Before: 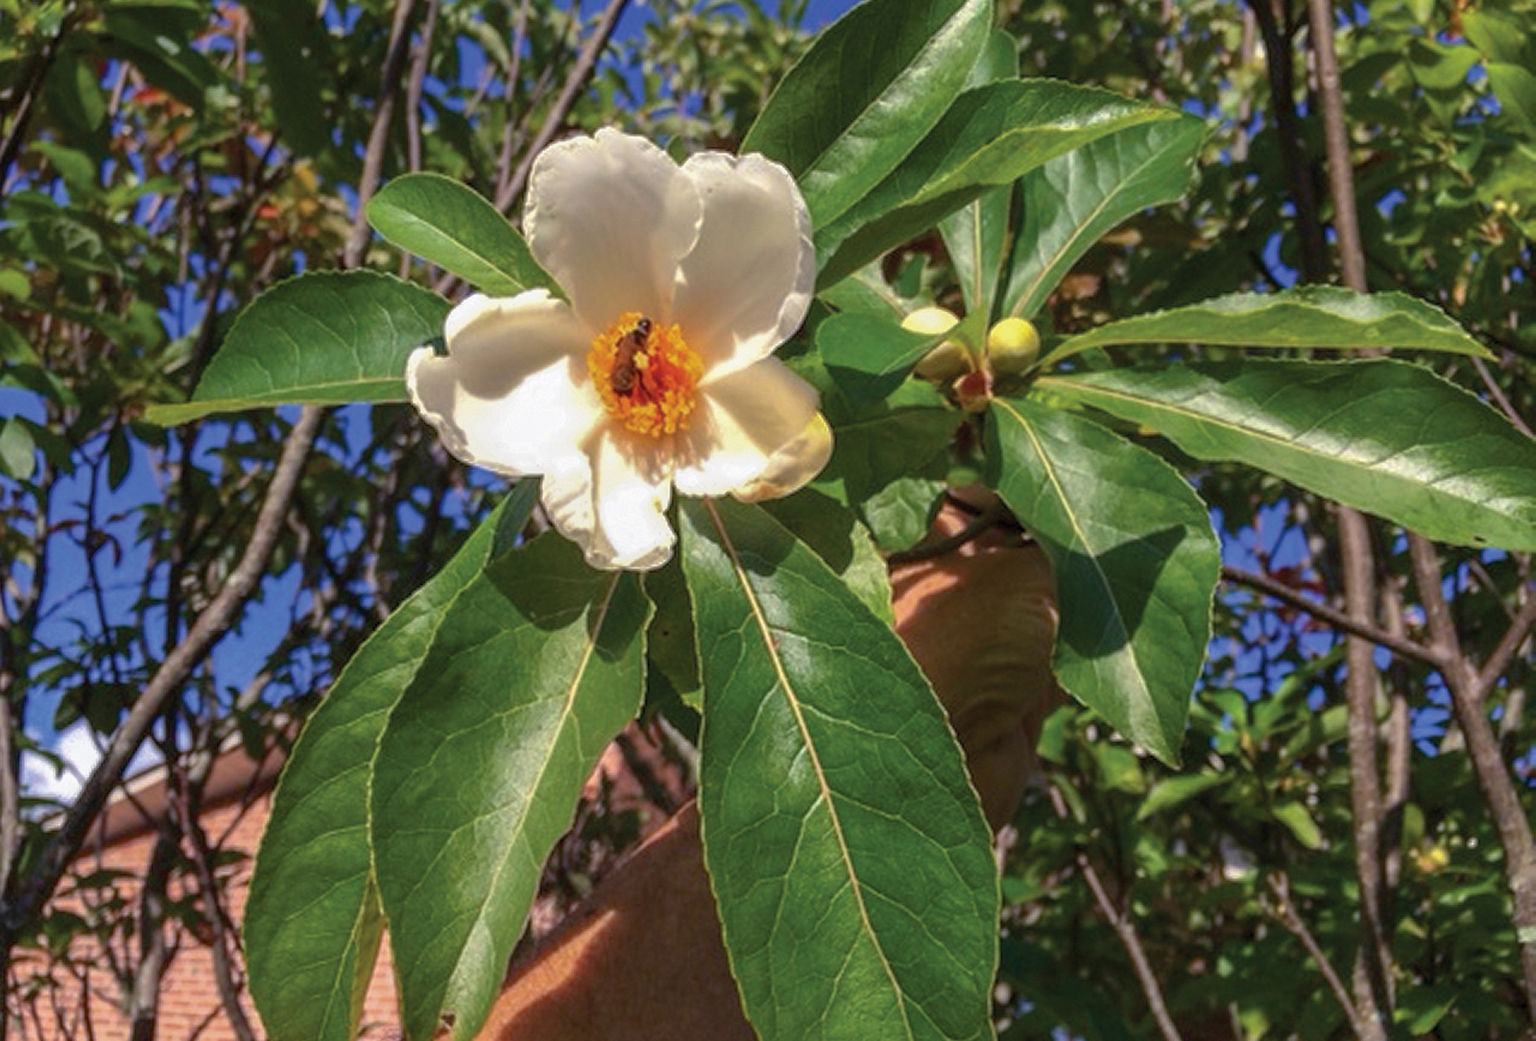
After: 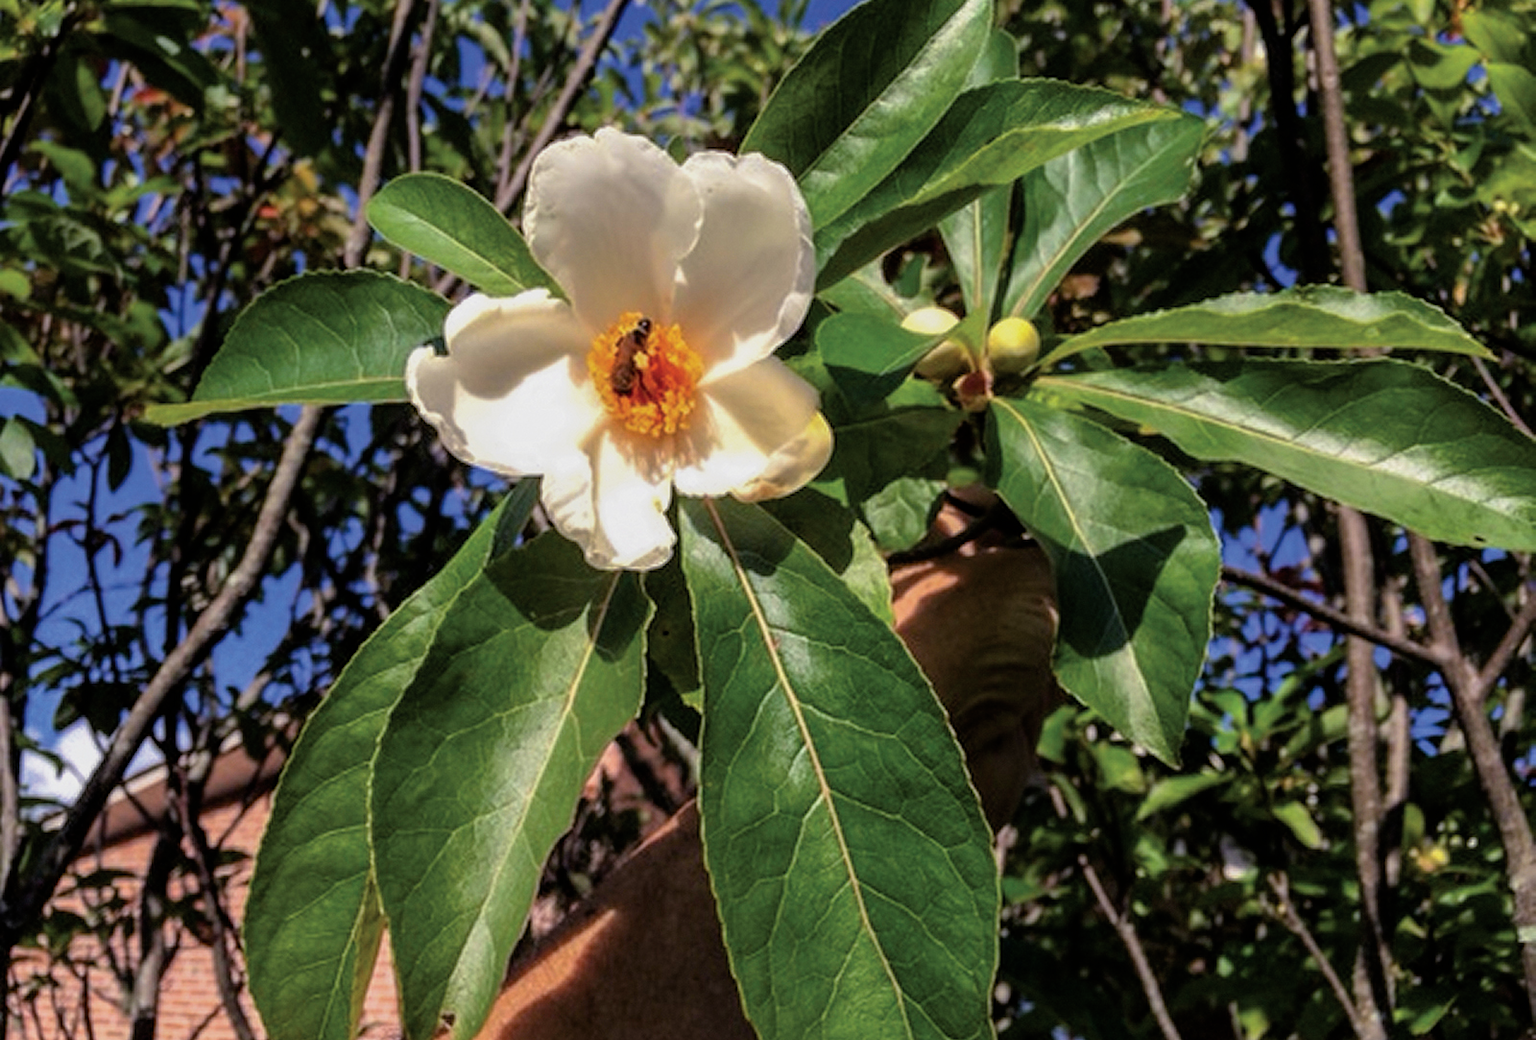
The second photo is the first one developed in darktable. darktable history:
filmic rgb: black relative exposure -5.06 EV, white relative exposure 3.2 EV, hardness 3.48, contrast 1.186, highlights saturation mix -49.33%
